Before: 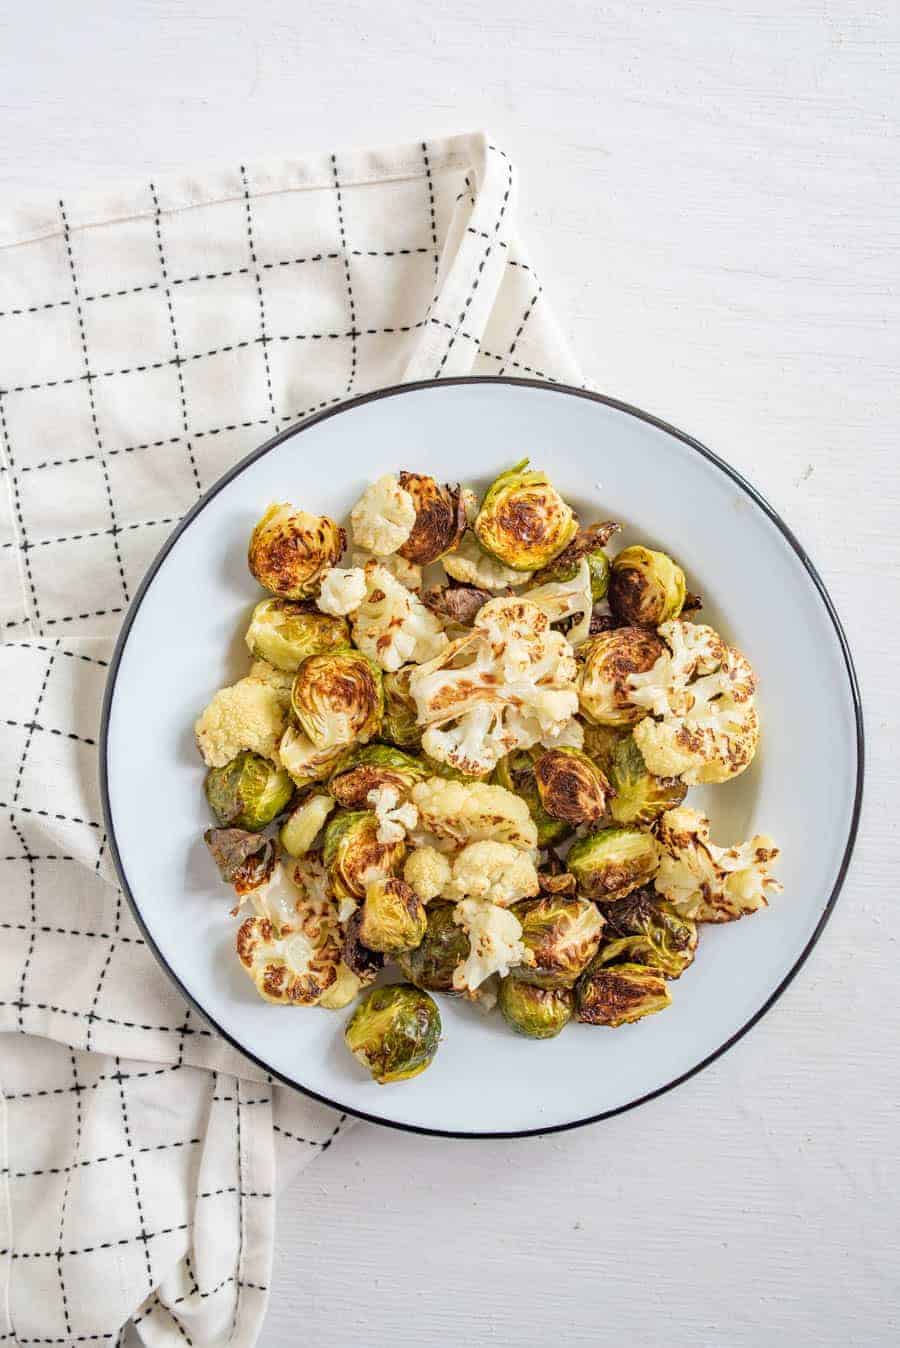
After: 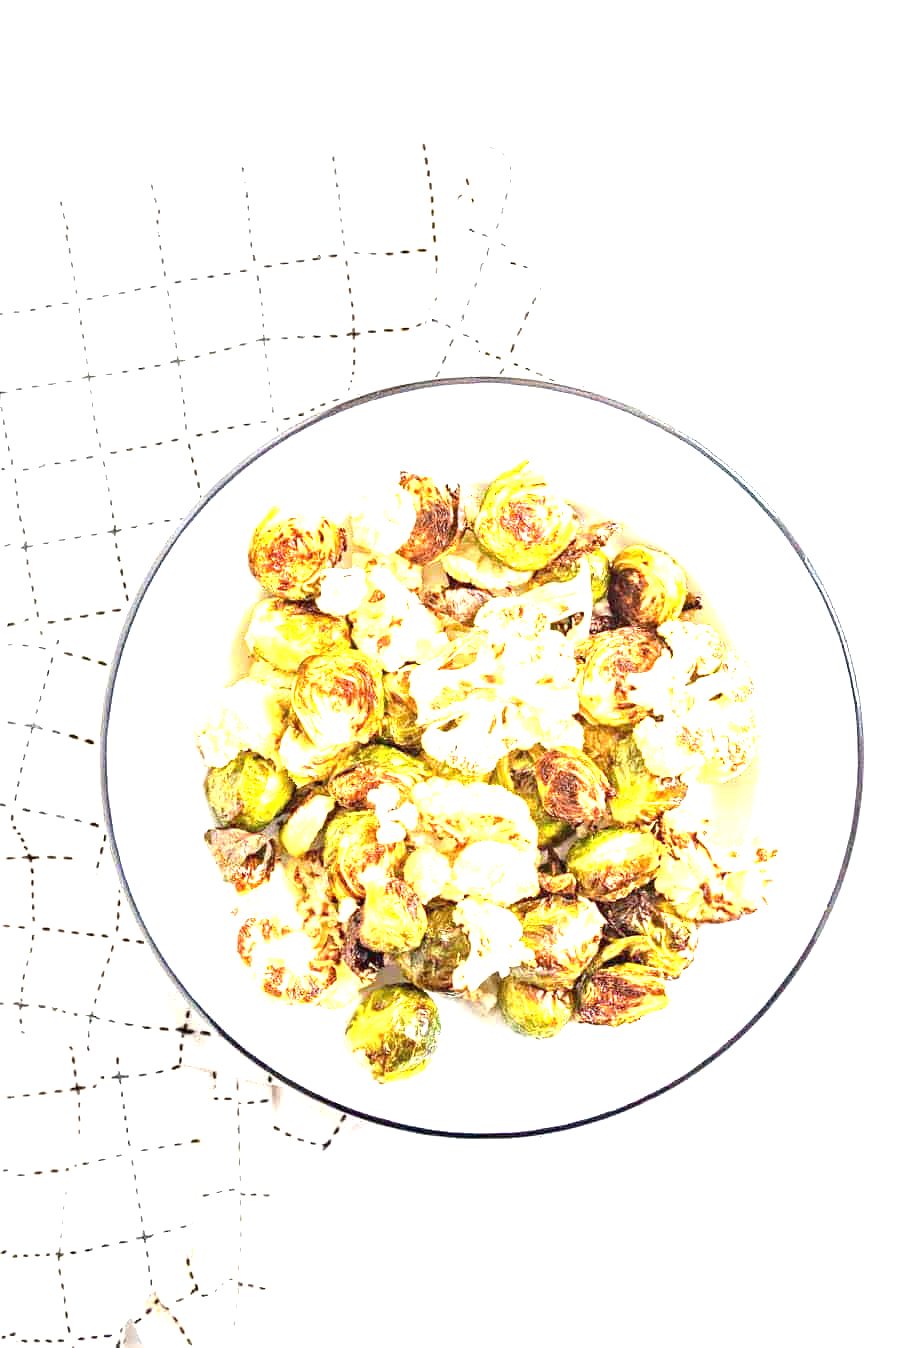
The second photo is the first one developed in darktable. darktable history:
exposure: black level correction 0, exposure 2.102 EV, compensate highlight preservation false
